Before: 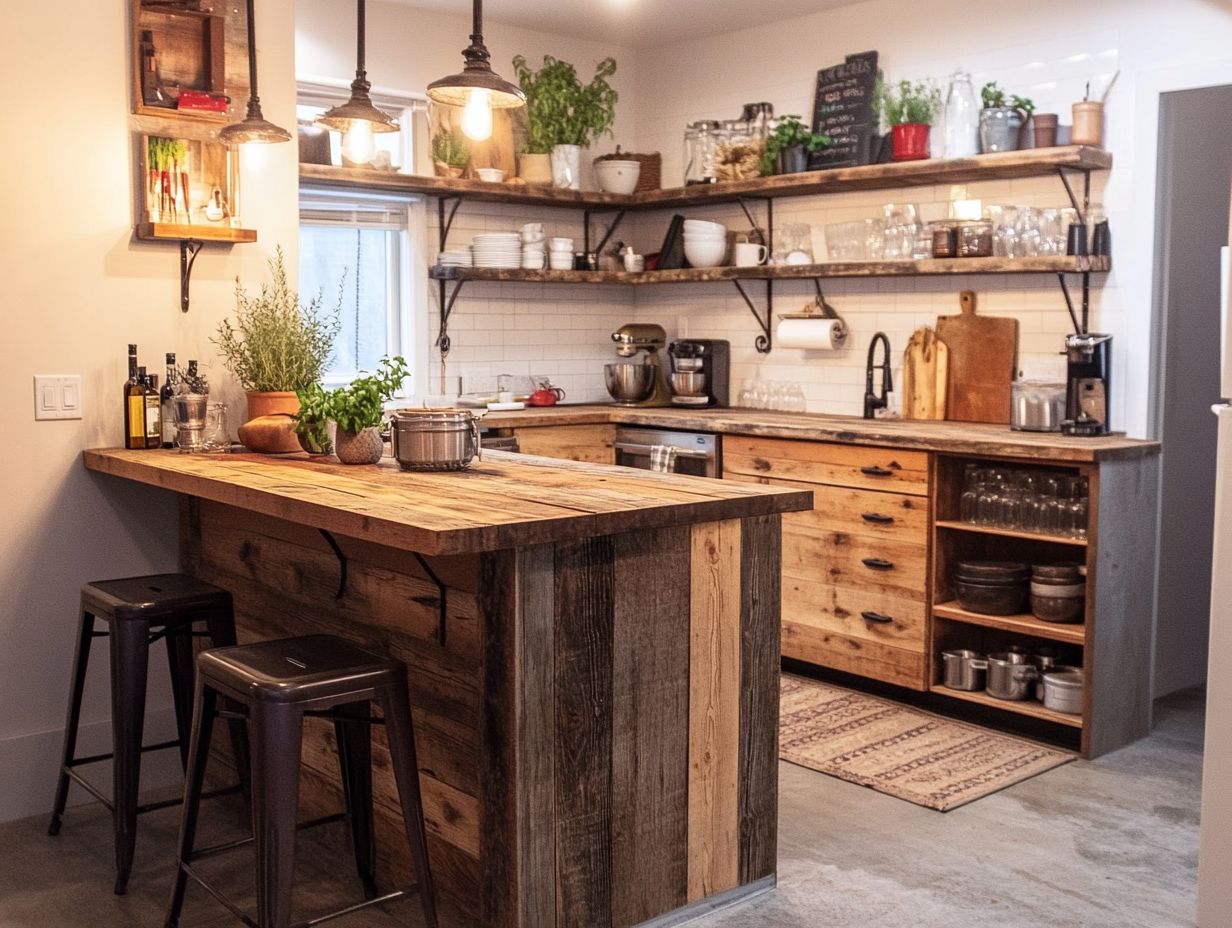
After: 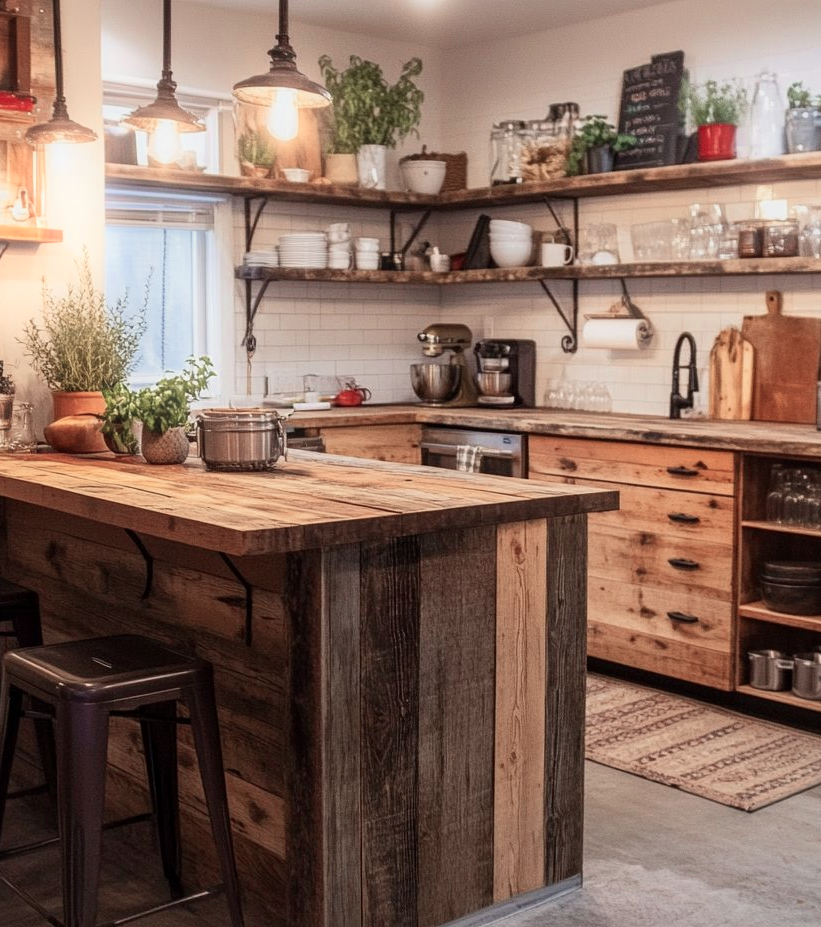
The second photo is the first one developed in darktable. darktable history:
exposure: exposure -0.293 EV, compensate highlight preservation false
local contrast: mode bilateral grid, contrast 15, coarseness 36, detail 105%, midtone range 0.2
crop and rotate: left 15.754%, right 17.579%
bloom: size 5%, threshold 95%, strength 15%
color zones: curves: ch0 [(0, 0.473) (0.001, 0.473) (0.226, 0.548) (0.4, 0.589) (0.525, 0.54) (0.728, 0.403) (0.999, 0.473) (1, 0.473)]; ch1 [(0, 0.619) (0.001, 0.619) (0.234, 0.388) (0.4, 0.372) (0.528, 0.422) (0.732, 0.53) (0.999, 0.619) (1, 0.619)]; ch2 [(0, 0.547) (0.001, 0.547) (0.226, 0.45) (0.4, 0.525) (0.525, 0.585) (0.8, 0.511) (0.999, 0.547) (1, 0.547)]
